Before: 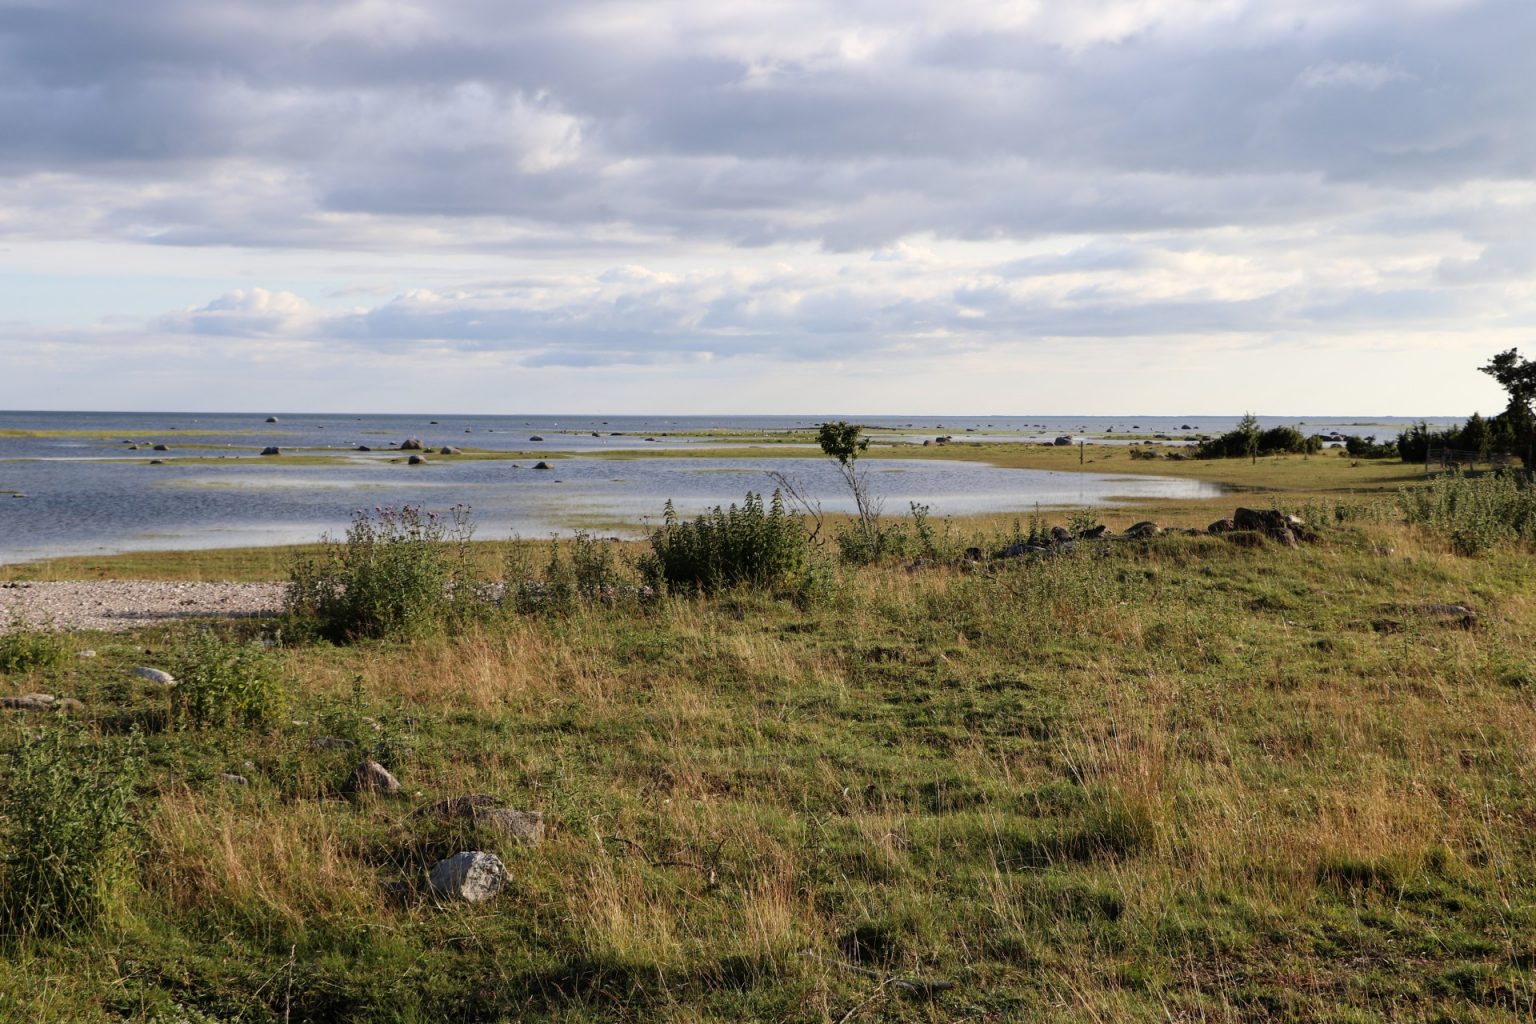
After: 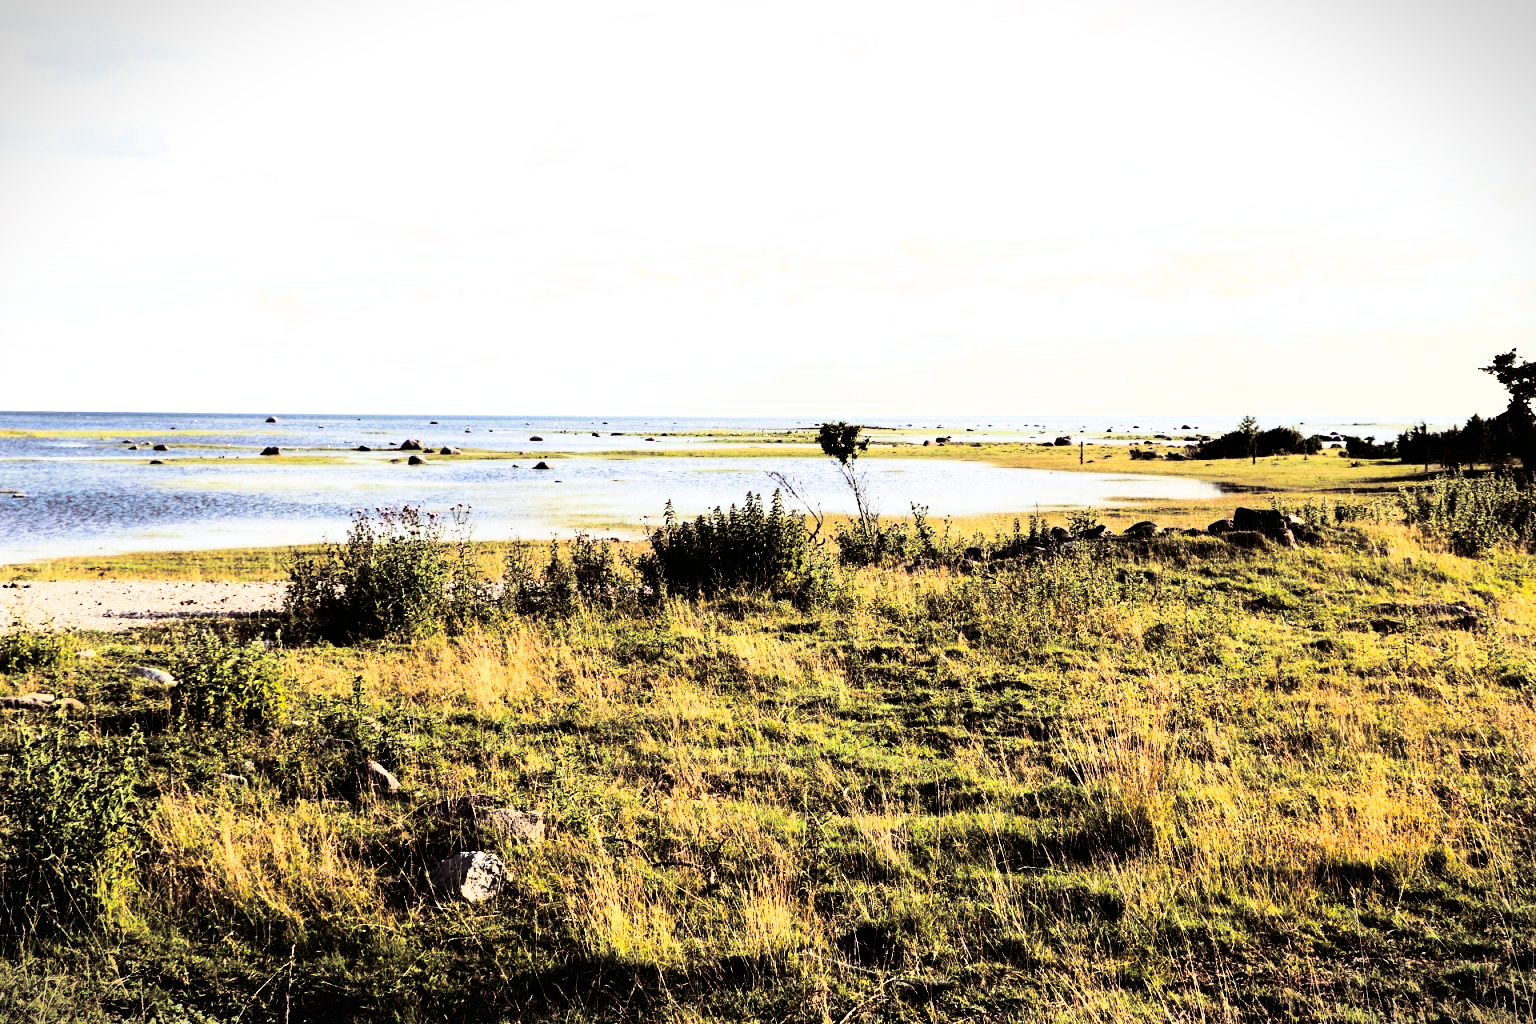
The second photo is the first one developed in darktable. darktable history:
contrast brightness saturation: contrast 0.28
color balance rgb: perceptual saturation grading › global saturation 20%, global vibrance 20%
split-toning: shadows › saturation 0.2
vignetting: fall-off start 100%, brightness -0.406, saturation -0.3, width/height ratio 1.324, dithering 8-bit output, unbound false
rgb curve: curves: ch0 [(0, 0) (0.21, 0.15) (0.24, 0.21) (0.5, 0.75) (0.75, 0.96) (0.89, 0.99) (1, 1)]; ch1 [(0, 0.02) (0.21, 0.13) (0.25, 0.2) (0.5, 0.67) (0.75, 0.9) (0.89, 0.97) (1, 1)]; ch2 [(0, 0.02) (0.21, 0.13) (0.25, 0.2) (0.5, 0.67) (0.75, 0.9) (0.89, 0.97) (1, 1)], compensate middle gray true
